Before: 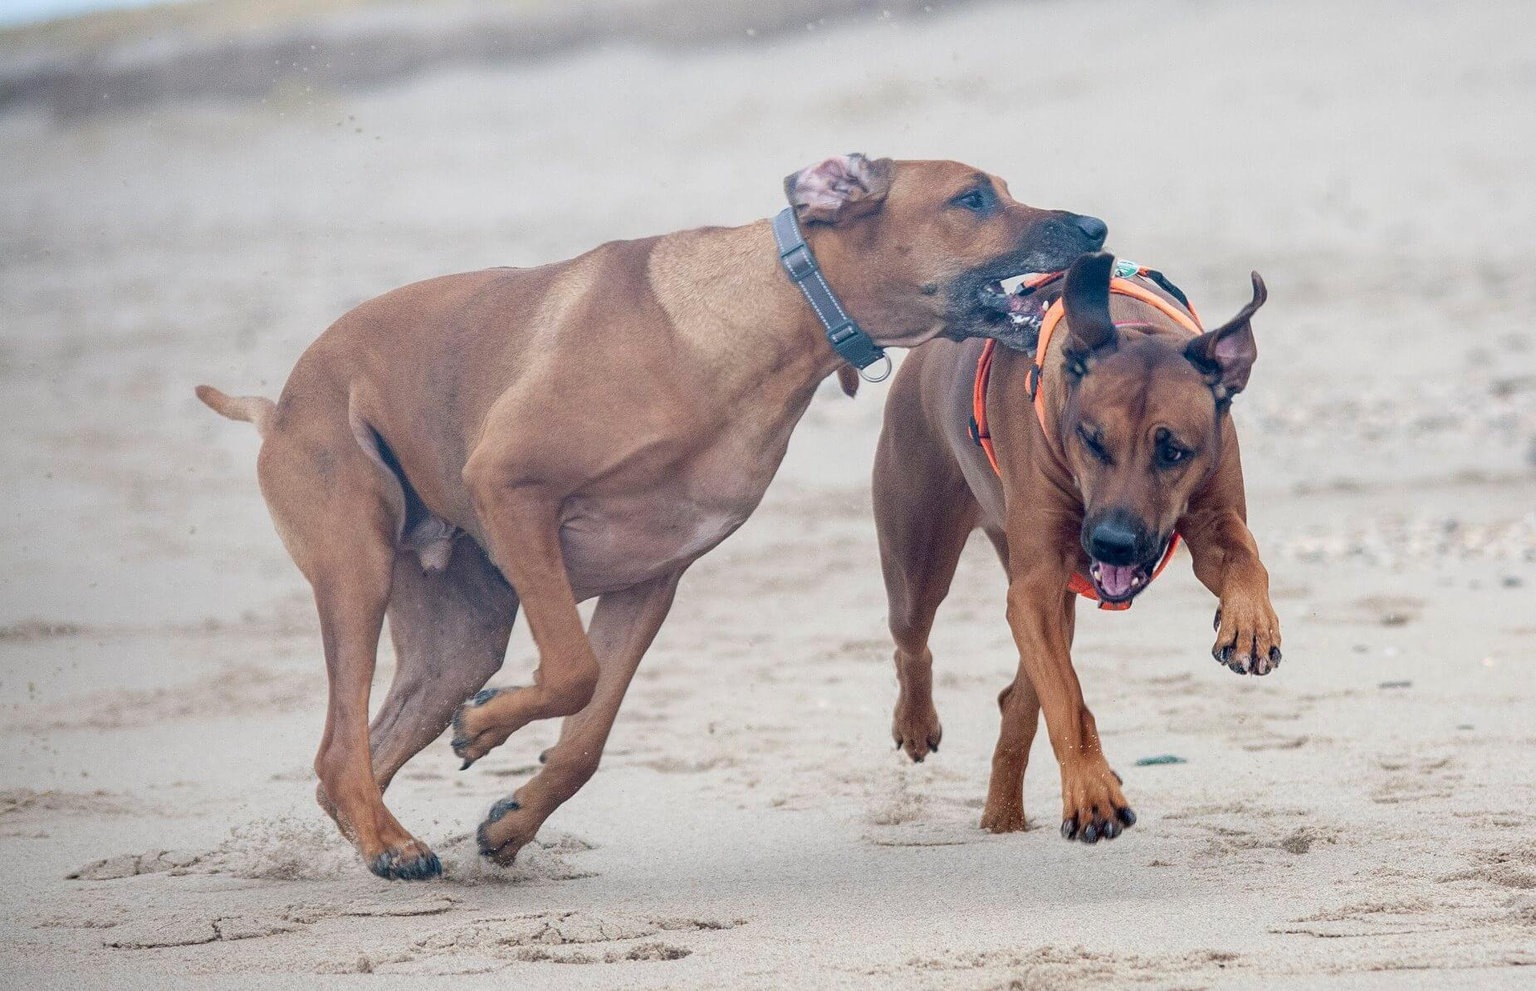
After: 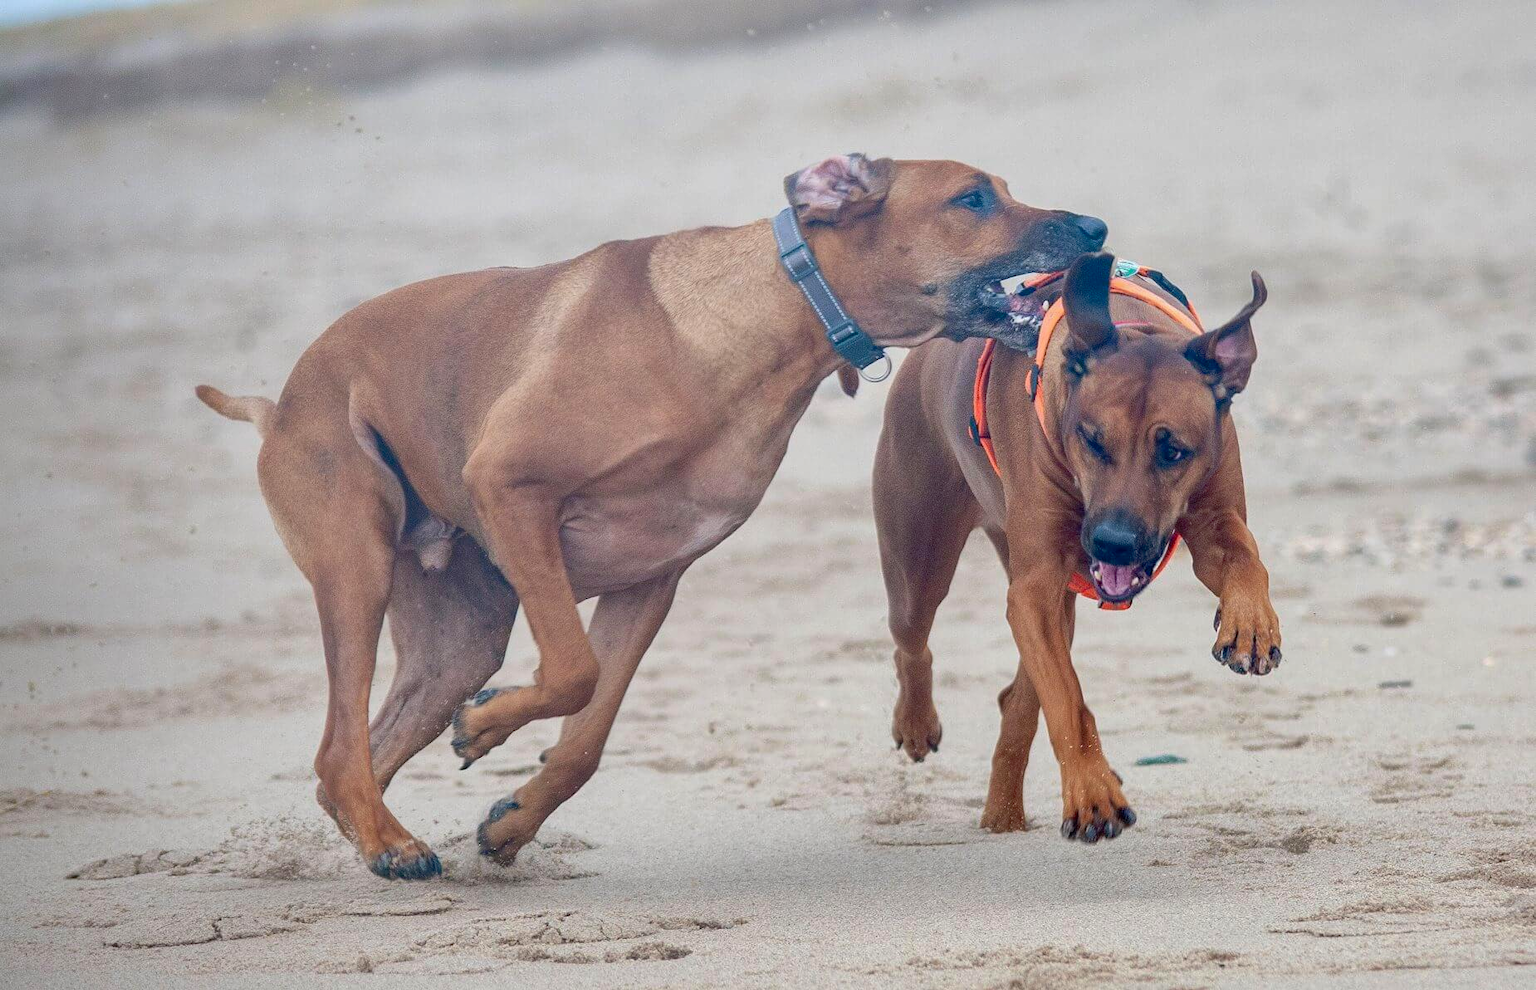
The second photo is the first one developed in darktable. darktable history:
shadows and highlights: on, module defaults
contrast brightness saturation: contrast 0.08, saturation 0.2
color zones: curves: ch1 [(0, 0.469) (0.01, 0.469) (0.12, 0.446) (0.248, 0.469) (0.5, 0.5) (0.748, 0.5) (0.99, 0.469) (1, 0.469)]
